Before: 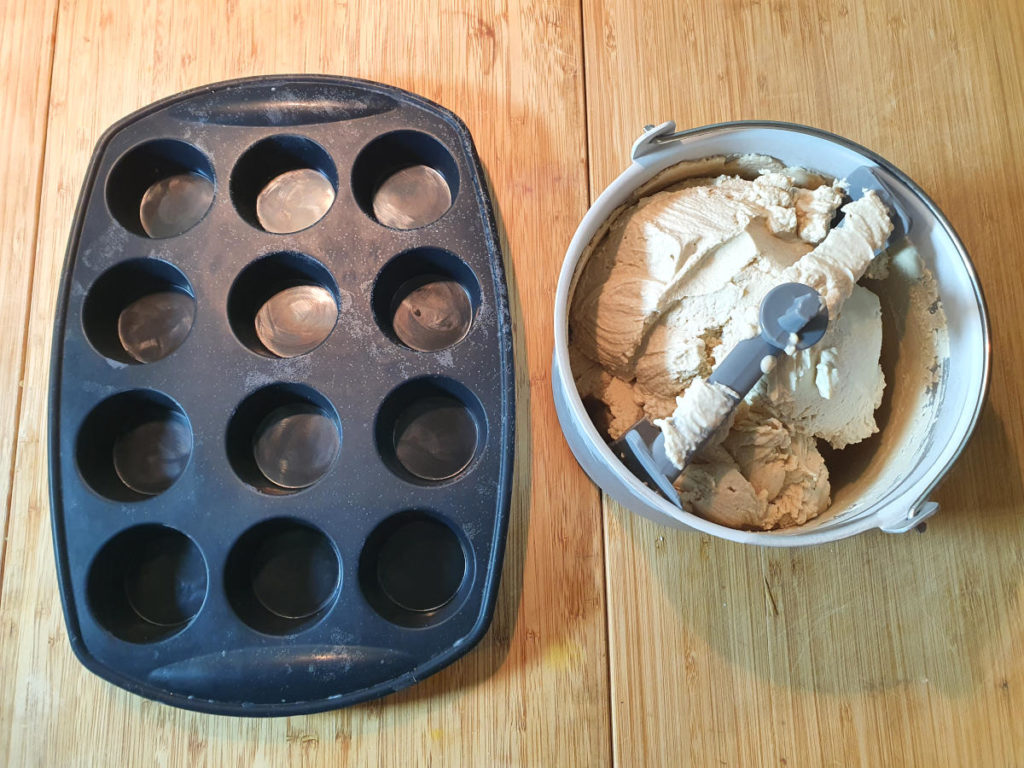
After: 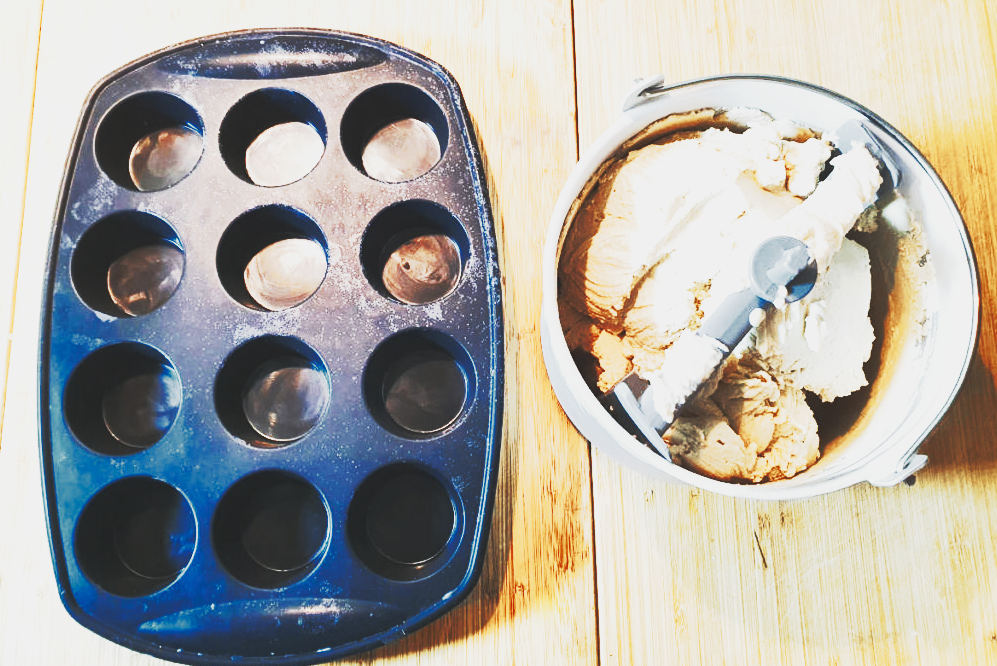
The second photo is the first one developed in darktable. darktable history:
color zones: curves: ch0 [(0, 0.5) (0.125, 0.4) (0.25, 0.5) (0.375, 0.4) (0.5, 0.4) (0.625, 0.35) (0.75, 0.35) (0.875, 0.5)]; ch1 [(0, 0.35) (0.125, 0.45) (0.25, 0.35) (0.375, 0.35) (0.5, 0.35) (0.625, 0.35) (0.75, 0.45) (0.875, 0.35)]; ch2 [(0, 0.6) (0.125, 0.5) (0.25, 0.5) (0.375, 0.6) (0.5, 0.6) (0.625, 0.5) (0.75, 0.5) (0.875, 0.5)]
tone curve: curves: ch0 [(0, 0.022) (0.114, 0.096) (0.282, 0.299) (0.456, 0.51) (0.613, 0.693) (0.786, 0.843) (0.999, 0.949)]; ch1 [(0, 0) (0.384, 0.365) (0.463, 0.447) (0.486, 0.474) (0.503, 0.5) (0.535, 0.522) (0.555, 0.546) (0.593, 0.599) (0.755, 0.793) (1, 1)]; ch2 [(0, 0) (0.369, 0.375) (0.449, 0.434) (0.501, 0.5) (0.528, 0.517) (0.561, 0.57) (0.612, 0.631) (0.668, 0.659) (1, 1)], preserve colors none
crop: left 1.132%, top 6.15%, right 1.487%, bottom 7.083%
base curve: curves: ch0 [(0, 0.015) (0.085, 0.116) (0.134, 0.298) (0.19, 0.545) (0.296, 0.764) (0.599, 0.982) (1, 1)], preserve colors none
